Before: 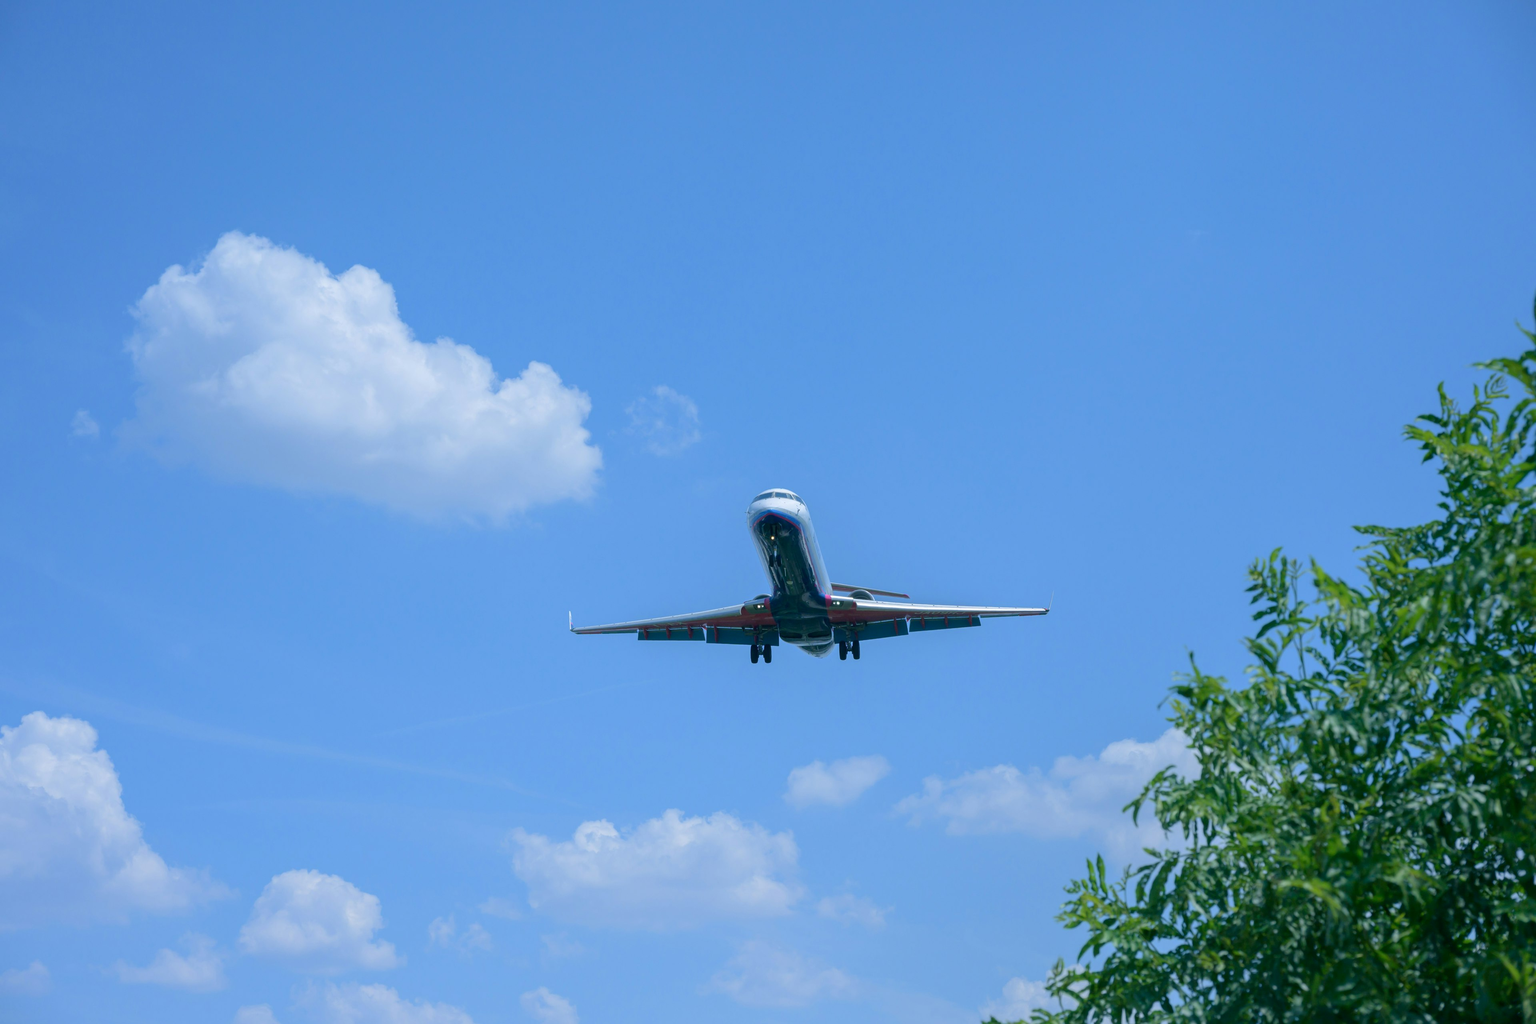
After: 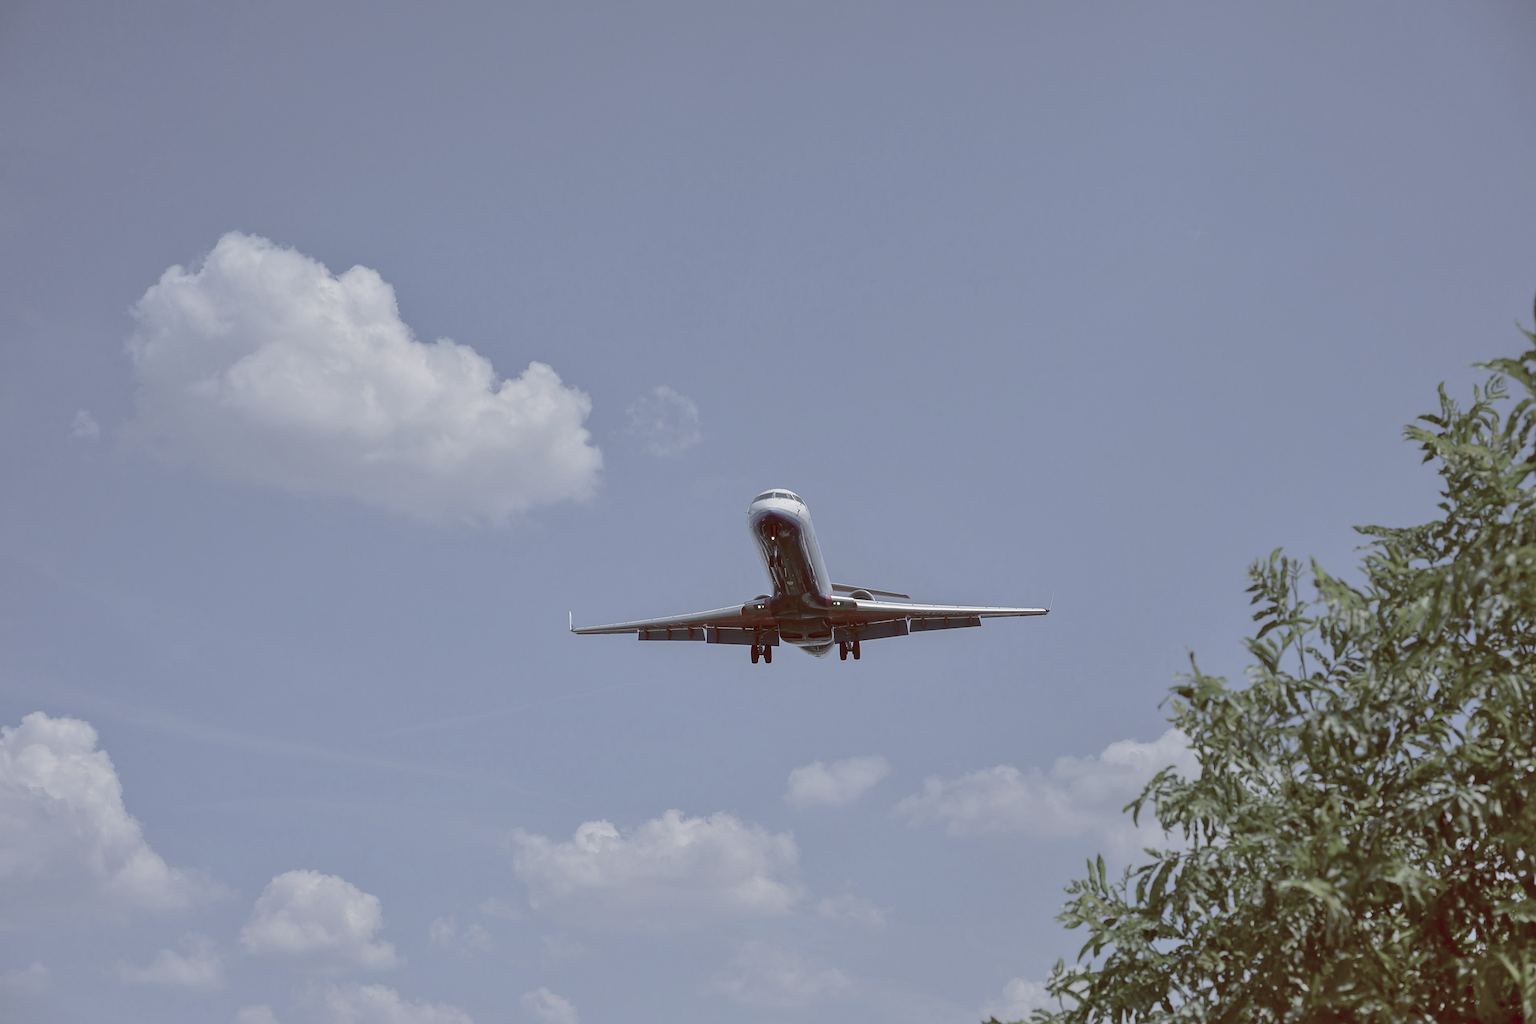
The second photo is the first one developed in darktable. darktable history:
shadows and highlights: shadows 49, highlights -41, soften with gaussian
sharpen: on, module defaults
color balance rgb: shadows lift › luminance 1%, shadows lift › chroma 0.2%, shadows lift › hue 20°, power › luminance 1%, power › chroma 0.4%, power › hue 34°, highlights gain › luminance 0.8%, highlights gain › chroma 0.4%, highlights gain › hue 44°, global offset › chroma 0.4%, global offset › hue 34°, white fulcrum 0.08 EV, linear chroma grading › shadows -7%, linear chroma grading › highlights -7%, linear chroma grading › global chroma -10%, linear chroma grading › mid-tones -8%, perceptual saturation grading › global saturation -28%, perceptual saturation grading › highlights -20%, perceptual saturation grading › mid-tones -24%, perceptual saturation grading › shadows -24%, perceptual brilliance grading › global brilliance -1%, perceptual brilliance grading › highlights -1%, perceptual brilliance grading › mid-tones -1%, perceptual brilliance grading › shadows -1%, global vibrance -17%, contrast -6%
